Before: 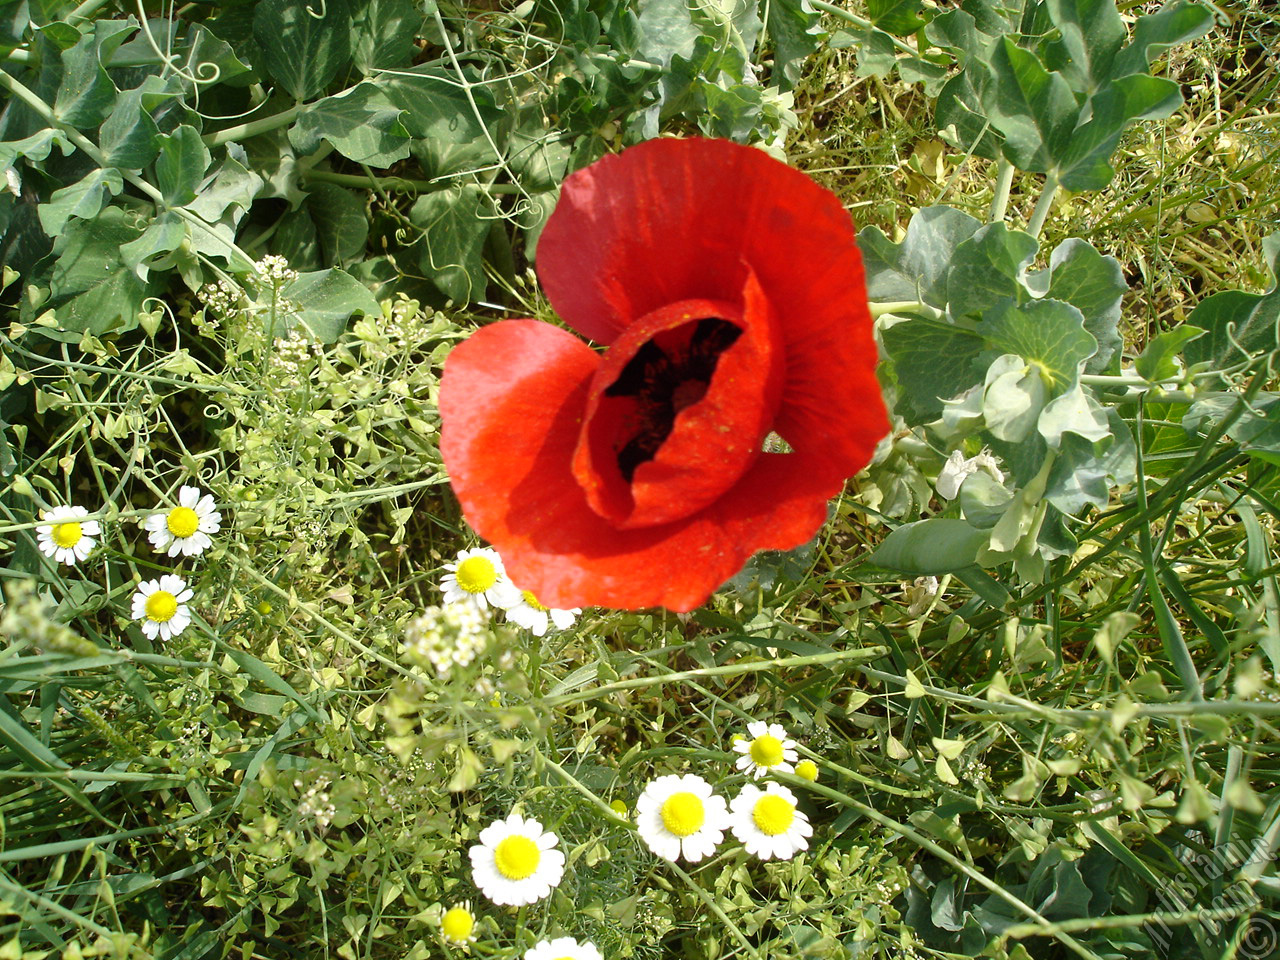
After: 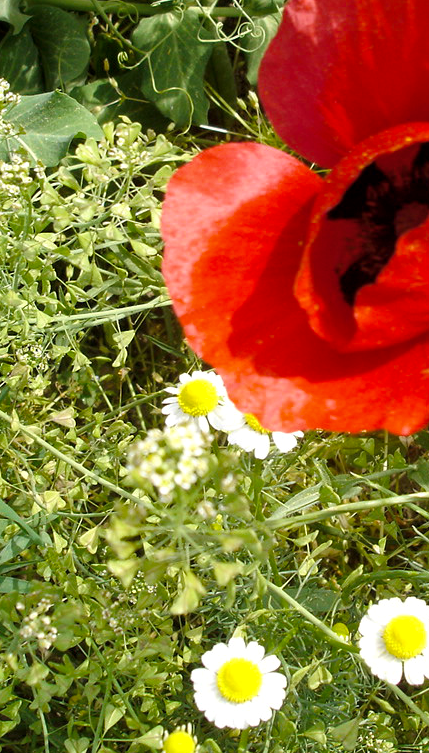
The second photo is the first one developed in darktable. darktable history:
color balance rgb: shadows fall-off 101%, linear chroma grading › mid-tones 7.63%, perceptual saturation grading › mid-tones 11.68%, mask middle-gray fulcrum 22.45%, global vibrance 10.11%, saturation formula JzAzBz (2021)
crop and rotate: left 21.77%, top 18.528%, right 44.676%, bottom 2.997%
local contrast: highlights 100%, shadows 100%, detail 120%, midtone range 0.2
